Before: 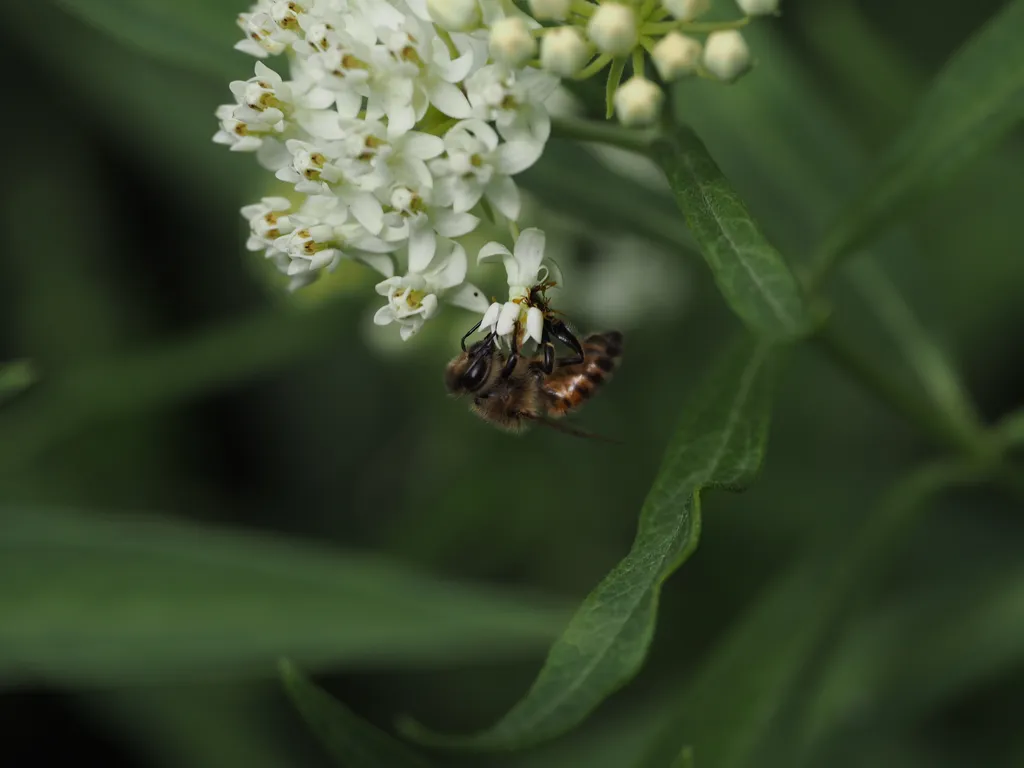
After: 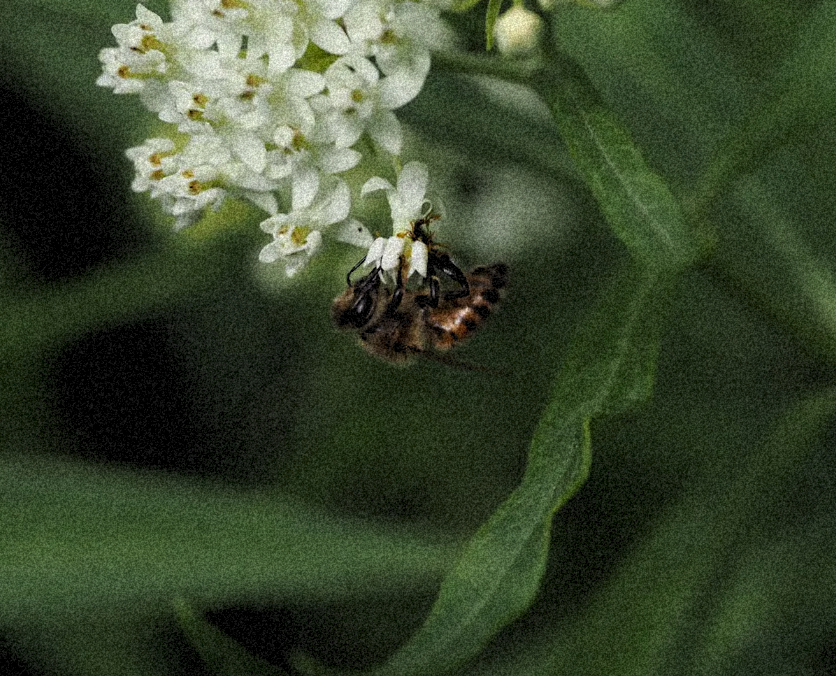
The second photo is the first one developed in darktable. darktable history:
grain: coarseness 46.9 ISO, strength 50.21%, mid-tones bias 0%
crop: left 9.807%, top 6.259%, right 7.334%, bottom 2.177%
levels: levels [0.073, 0.497, 0.972]
rotate and perspective: rotation -1.32°, lens shift (horizontal) -0.031, crop left 0.015, crop right 0.985, crop top 0.047, crop bottom 0.982
